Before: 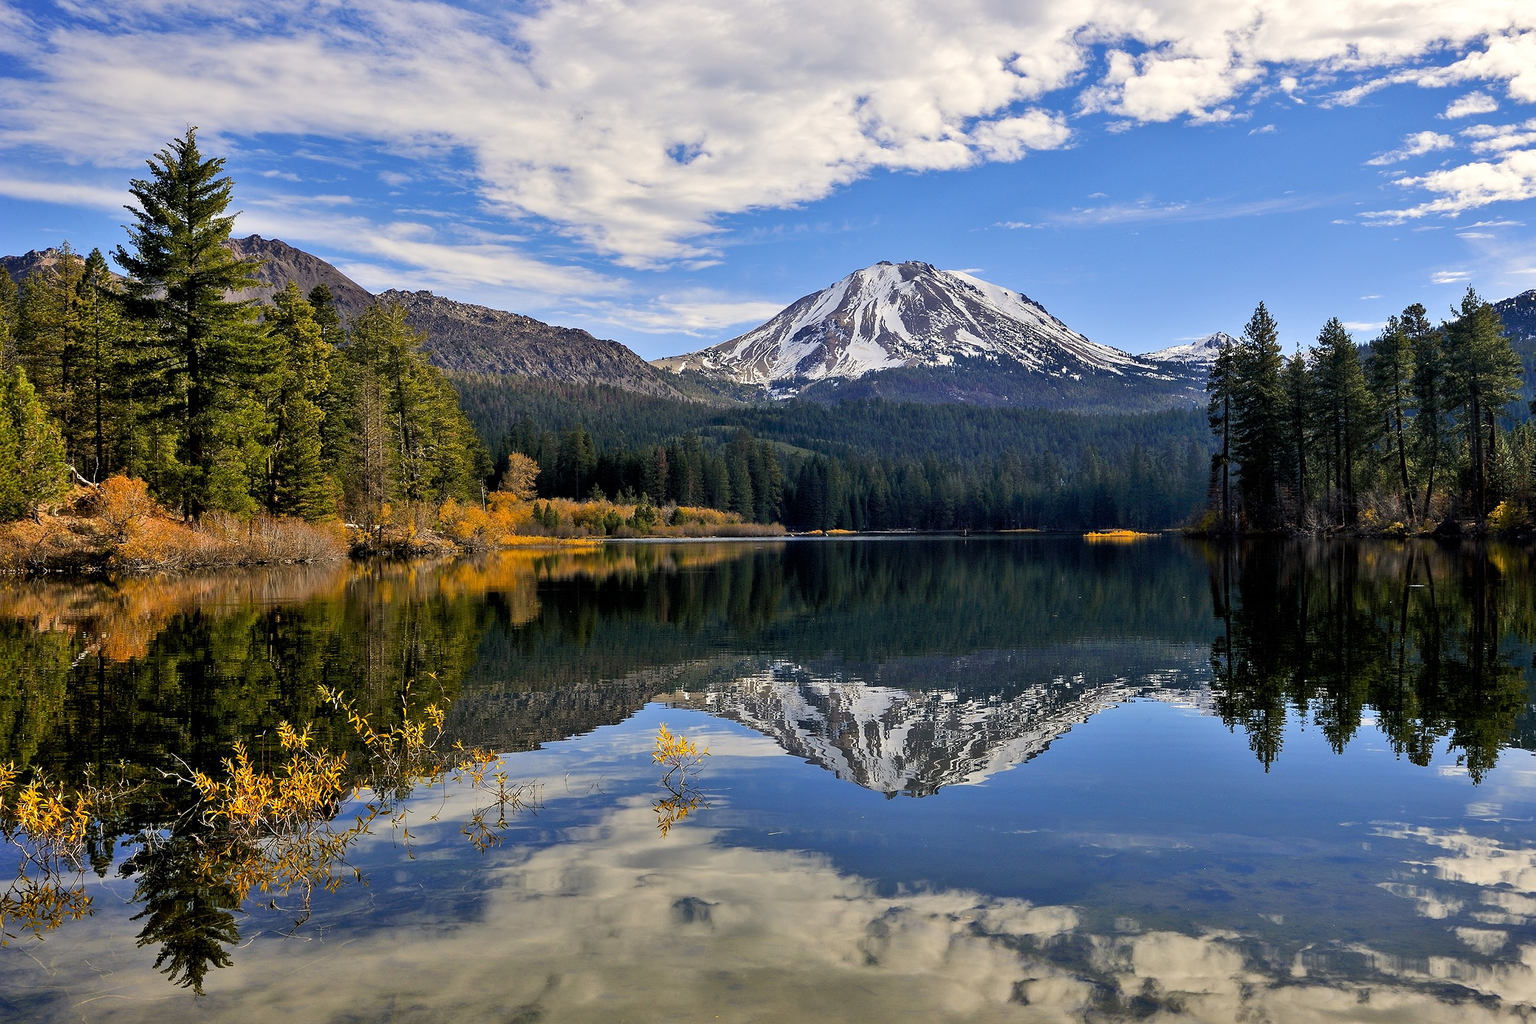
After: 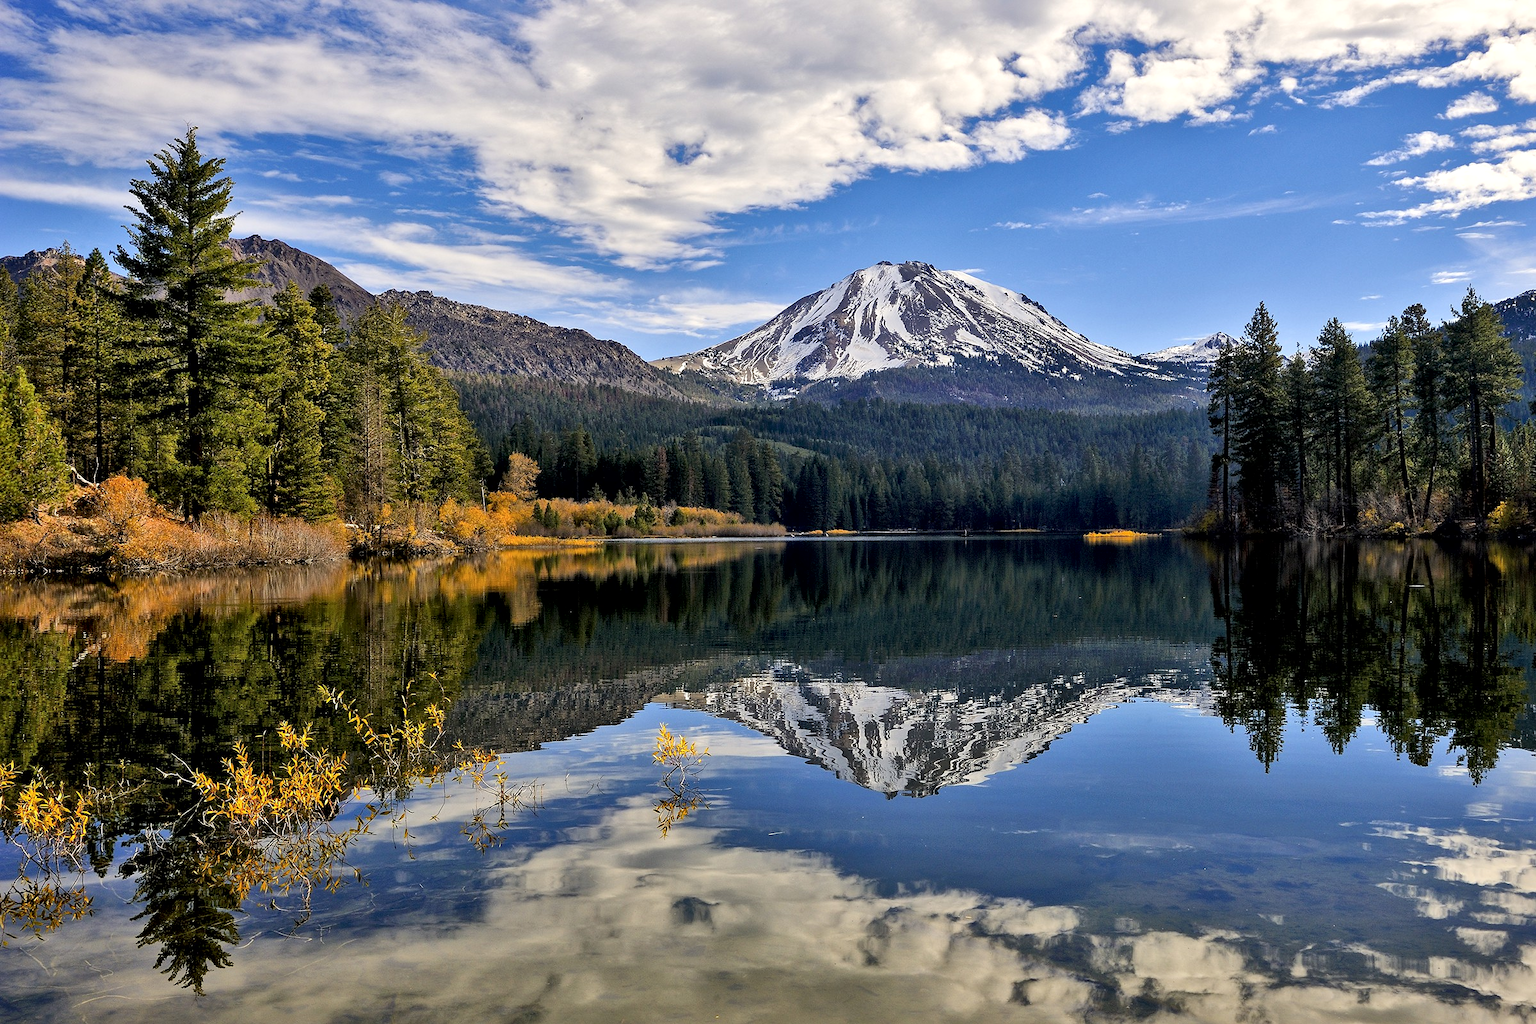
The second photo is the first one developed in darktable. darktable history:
local contrast: mode bilateral grid, contrast 19, coarseness 49, detail 149%, midtone range 0.2
